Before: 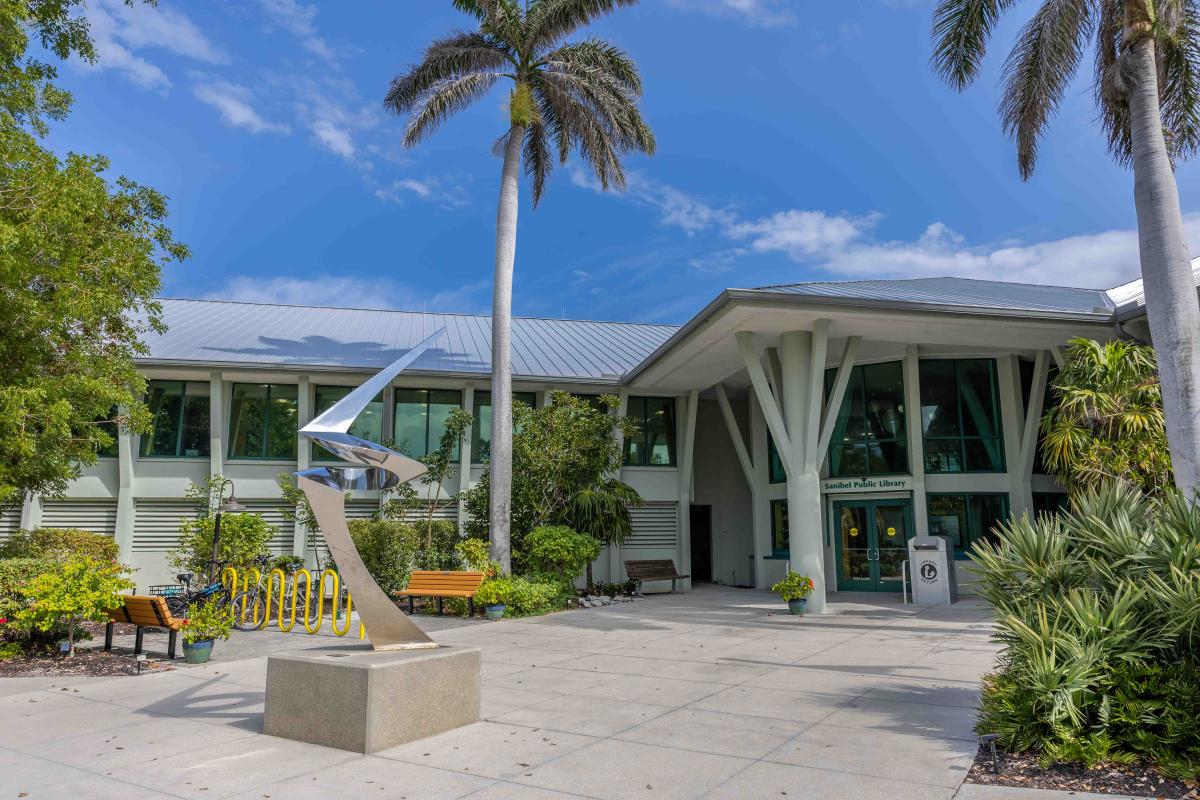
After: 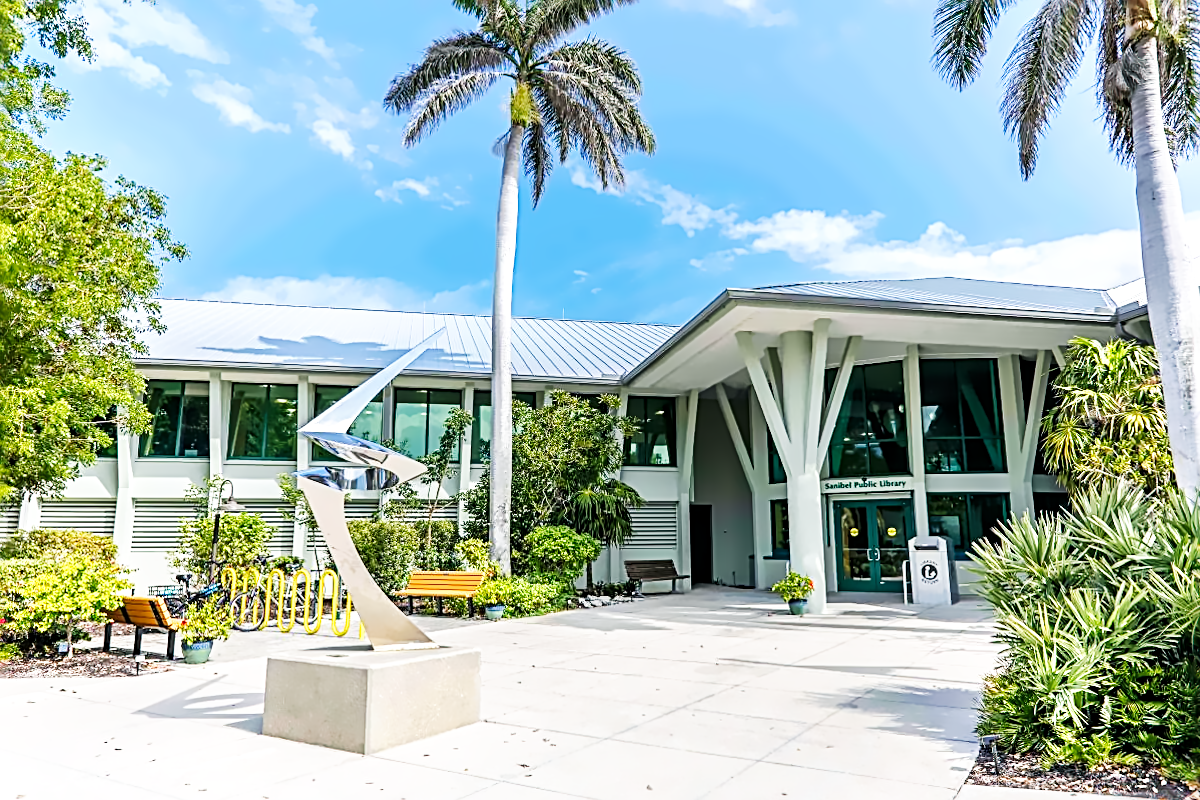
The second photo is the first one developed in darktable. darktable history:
base curve: curves: ch0 [(0, 0) (0.007, 0.004) (0.027, 0.03) (0.046, 0.07) (0.207, 0.54) (0.442, 0.872) (0.673, 0.972) (1, 1)], preserve colors none
lens correction: scale 1, crop 1, focal 35, aperture 5, distance 3.79, camera "Canon EOS 6D", lens "Sigma 35mm f/1.4 DG HSM"
denoise (profiled) #1: central pixel weight 0, a [-1, 0, 0], b [0, 0, 0], y [[0, 0, 0.5 ×5] ×4, [0.5 ×7], [0.5 ×7]], fix various bugs in algorithm false, upgrade profiled transform false, color mode RGB, compensate highlight preservation false | blend: blend mode color, opacity 100%; mask: uniform (no mask)
sharpen: radius 2.817, amount 0.715
hot pixels: on, module defaults
local contrast: highlights 100%, shadows 100%, detail 120%, midtone range 0.2
color balance: mode lift, gamma, gain (sRGB), lift [1, 1, 1.022, 1.026]
denoise (profiled) "1": central pixel weight 0, a [-1, 0, 0], b [0, 0, 0], mode non-local means, y [[0, 0, 0.5 ×5] ×4, [0.5 ×7], [0.5 ×7]], fix various bugs in algorithm false, upgrade profiled transform false, color mode RGB, compensate highlight preservation false | blend: blend mode lightness, opacity 53%; mask: uniform (no mask)
